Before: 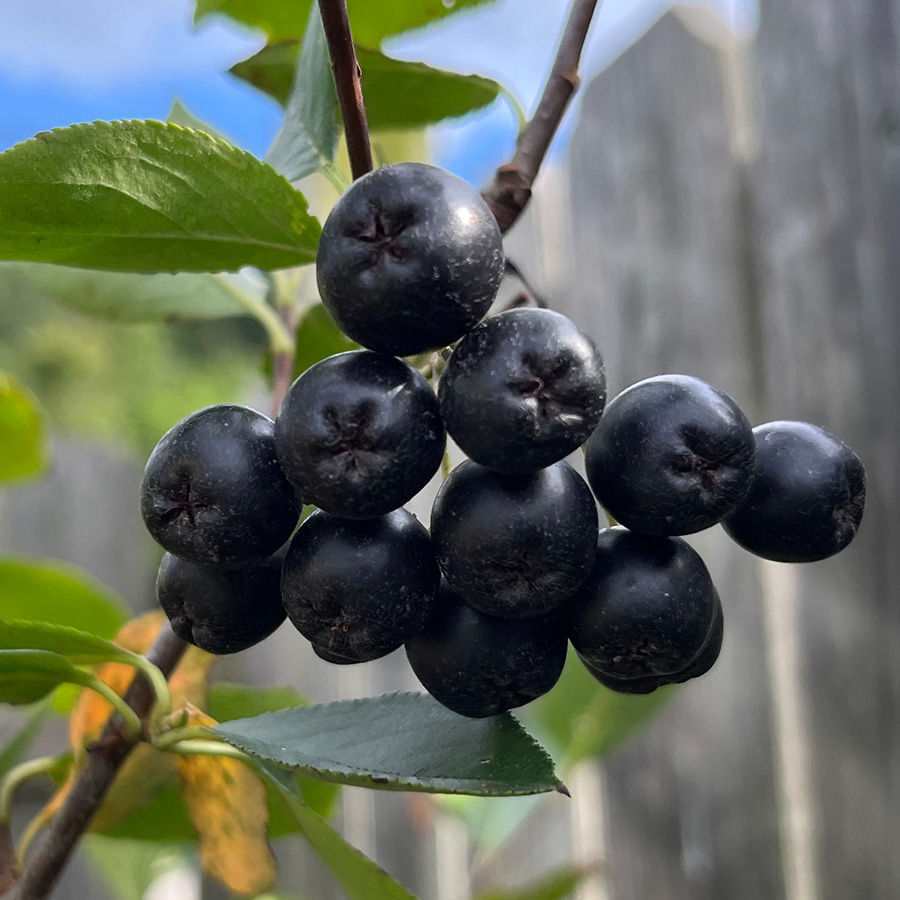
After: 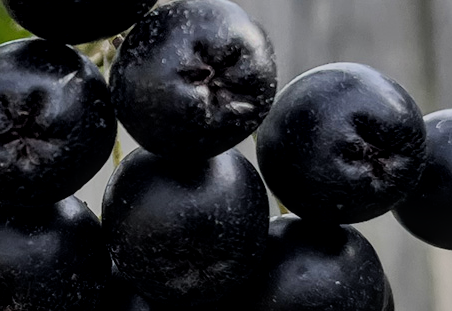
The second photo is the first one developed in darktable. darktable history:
local contrast: on, module defaults
filmic rgb: black relative exposure -6.98 EV, white relative exposure 5.63 EV, hardness 2.86
crop: left 36.607%, top 34.735%, right 13.146%, bottom 30.611%
